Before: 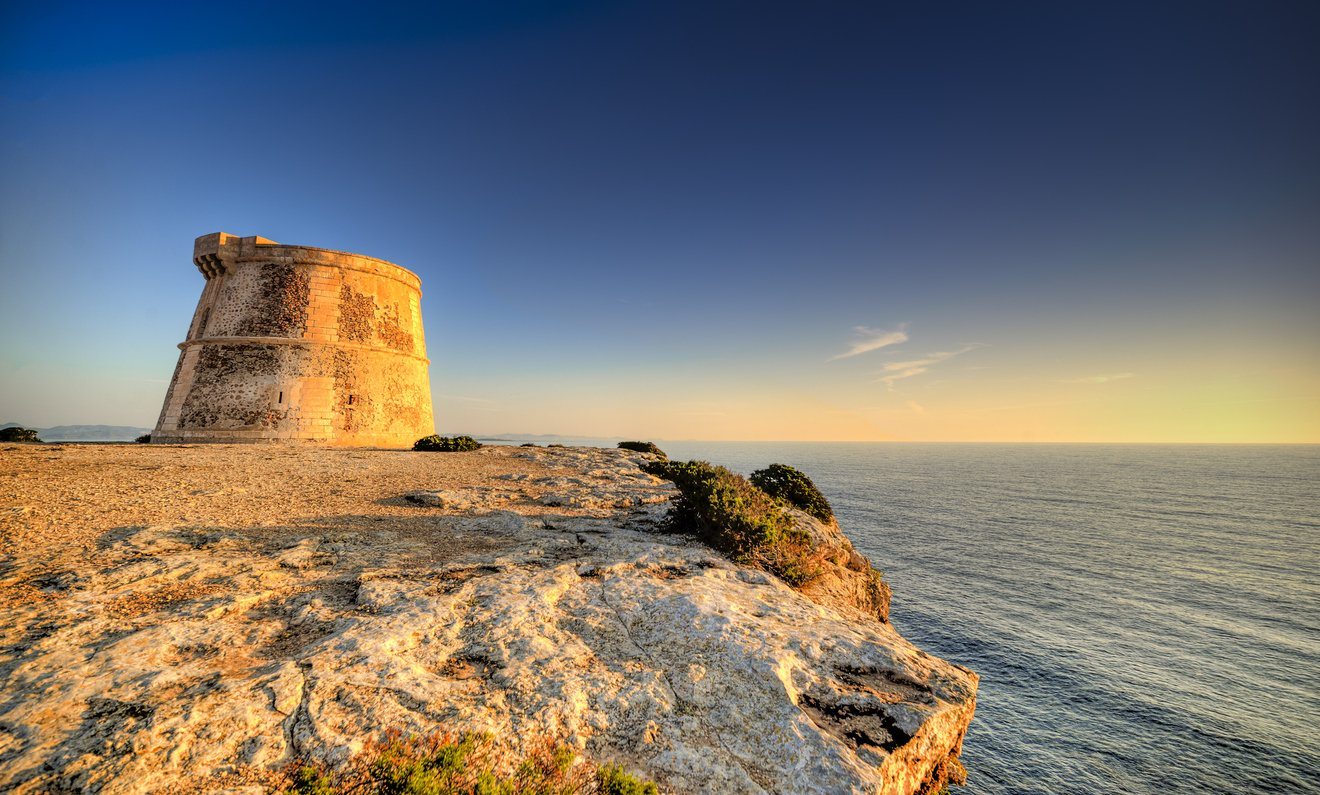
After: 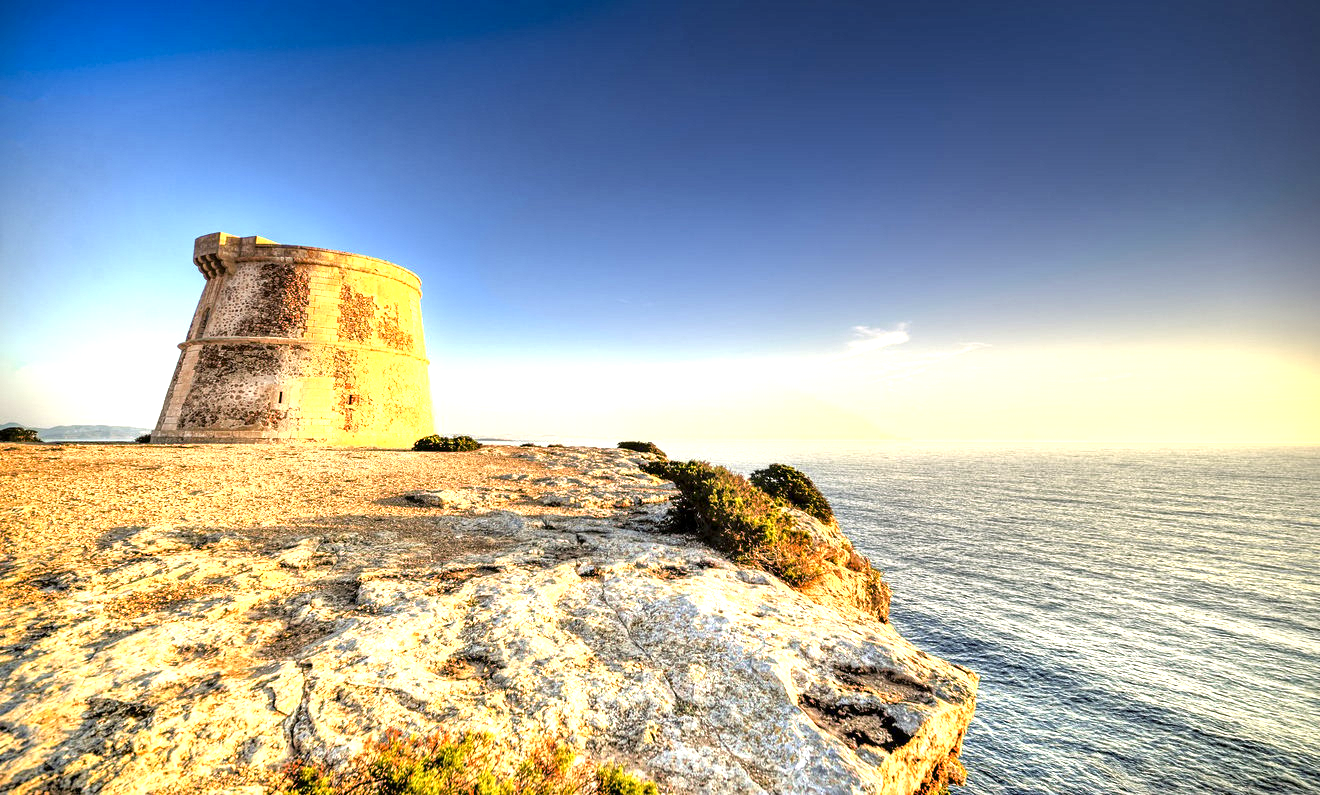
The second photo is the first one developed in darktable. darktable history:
local contrast: mode bilateral grid, contrast 20, coarseness 50, detail 171%, midtone range 0.2
exposure: exposure 1.25 EV, compensate exposure bias true, compensate highlight preservation false
tone equalizer: on, module defaults
